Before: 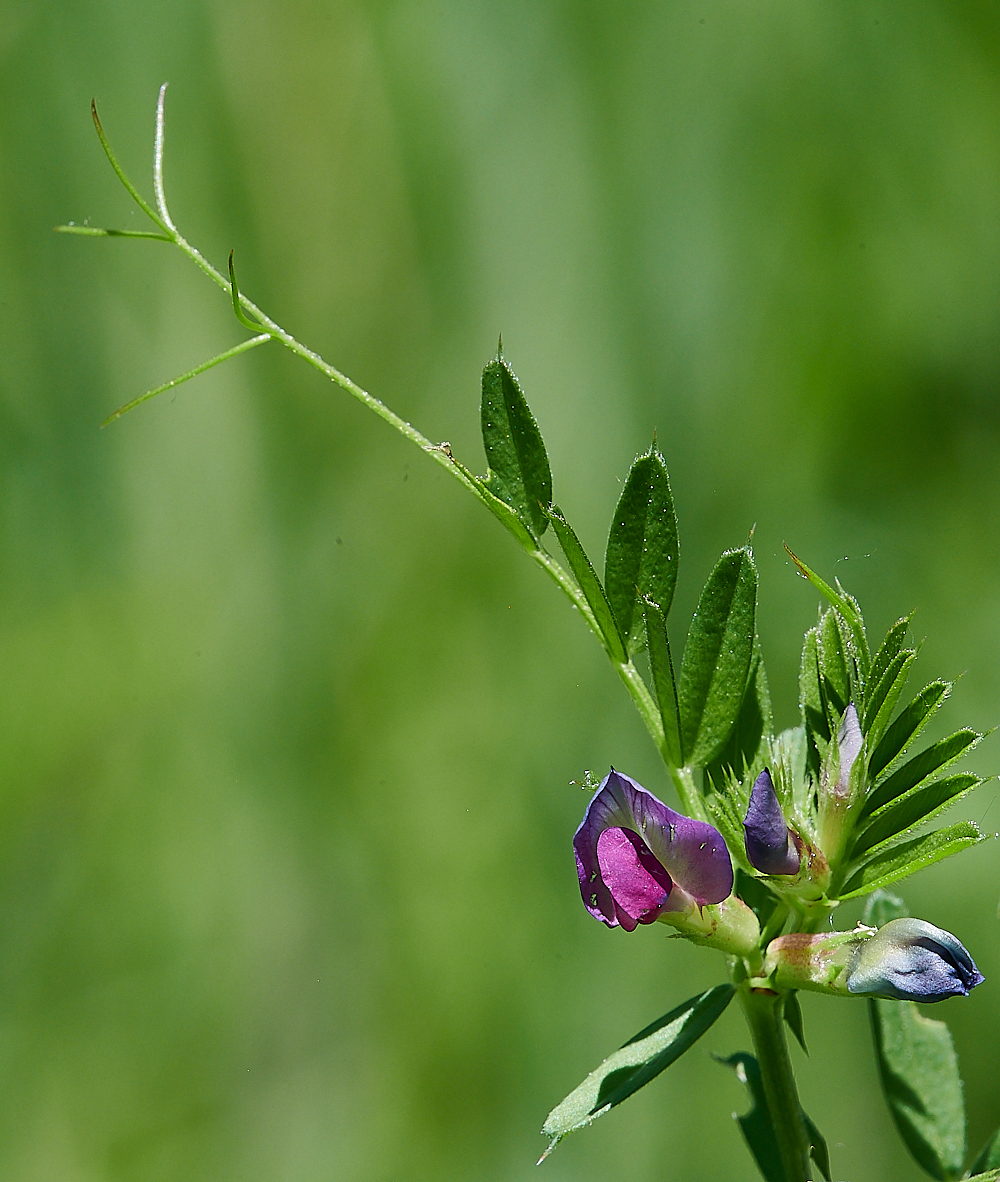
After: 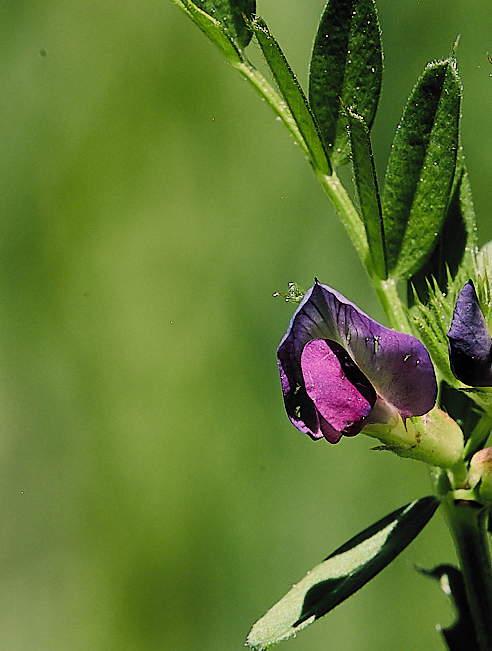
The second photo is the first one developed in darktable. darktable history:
crop: left 29.655%, top 41.353%, right 21.077%, bottom 3.511%
filmic rgb: black relative exposure -5.02 EV, white relative exposure 3.98 EV, hardness 2.9, contrast 1.387, highlights saturation mix -19.76%, color science v6 (2022)
color balance rgb: highlights gain › chroma 3.735%, highlights gain › hue 58.39°, perceptual saturation grading › global saturation 0.243%
